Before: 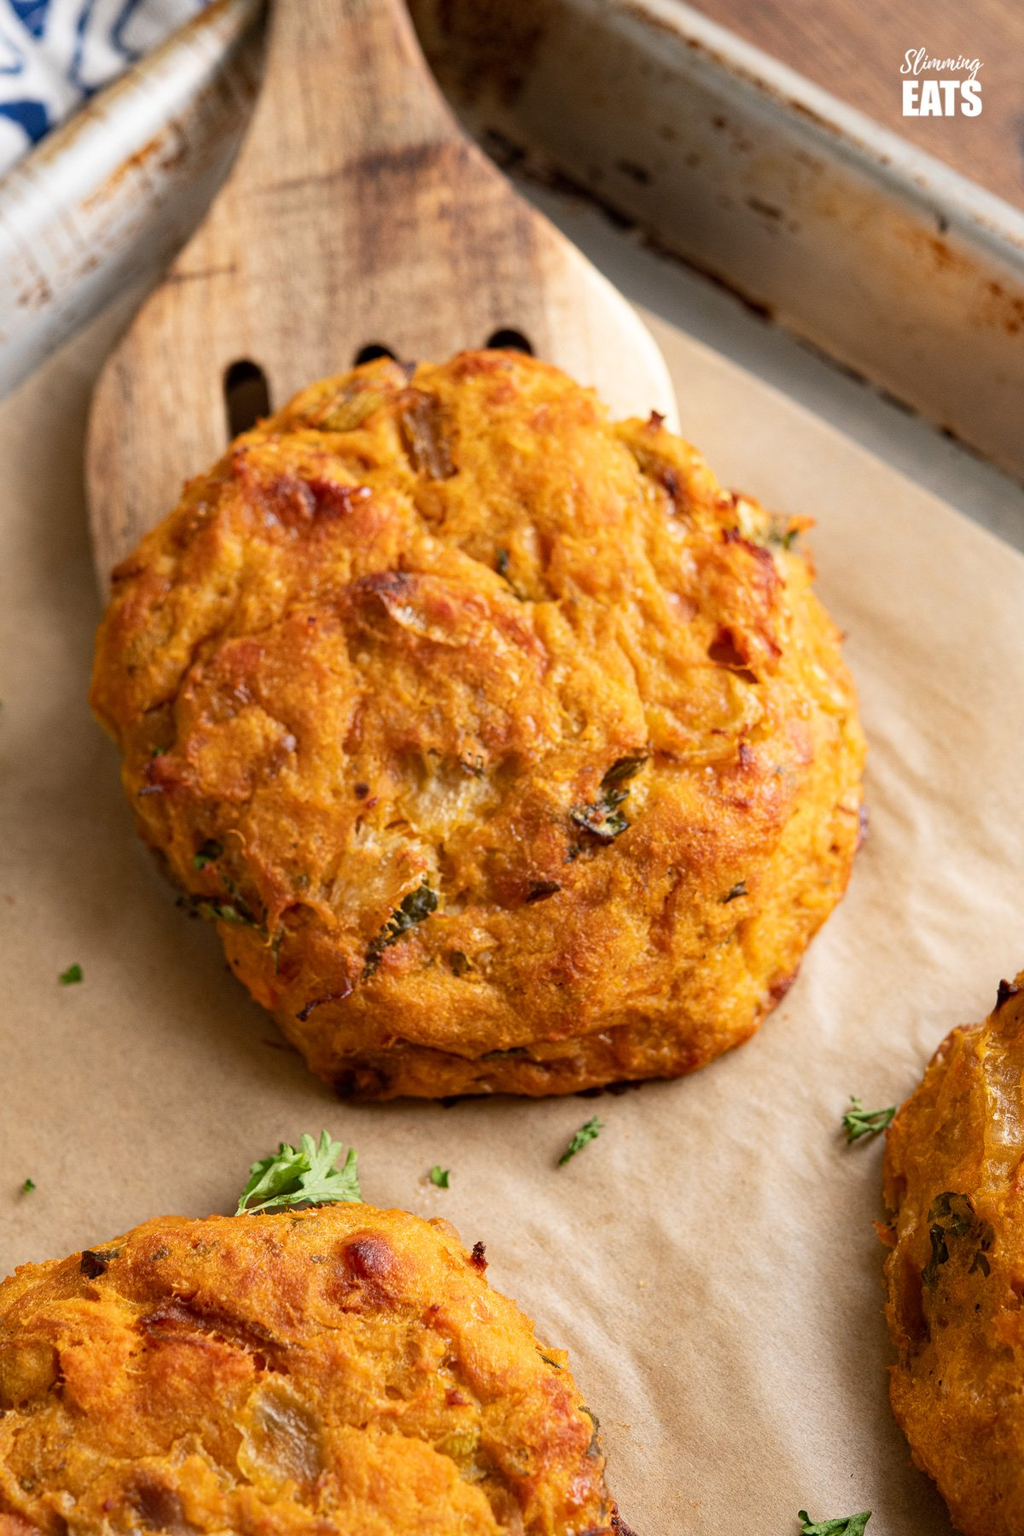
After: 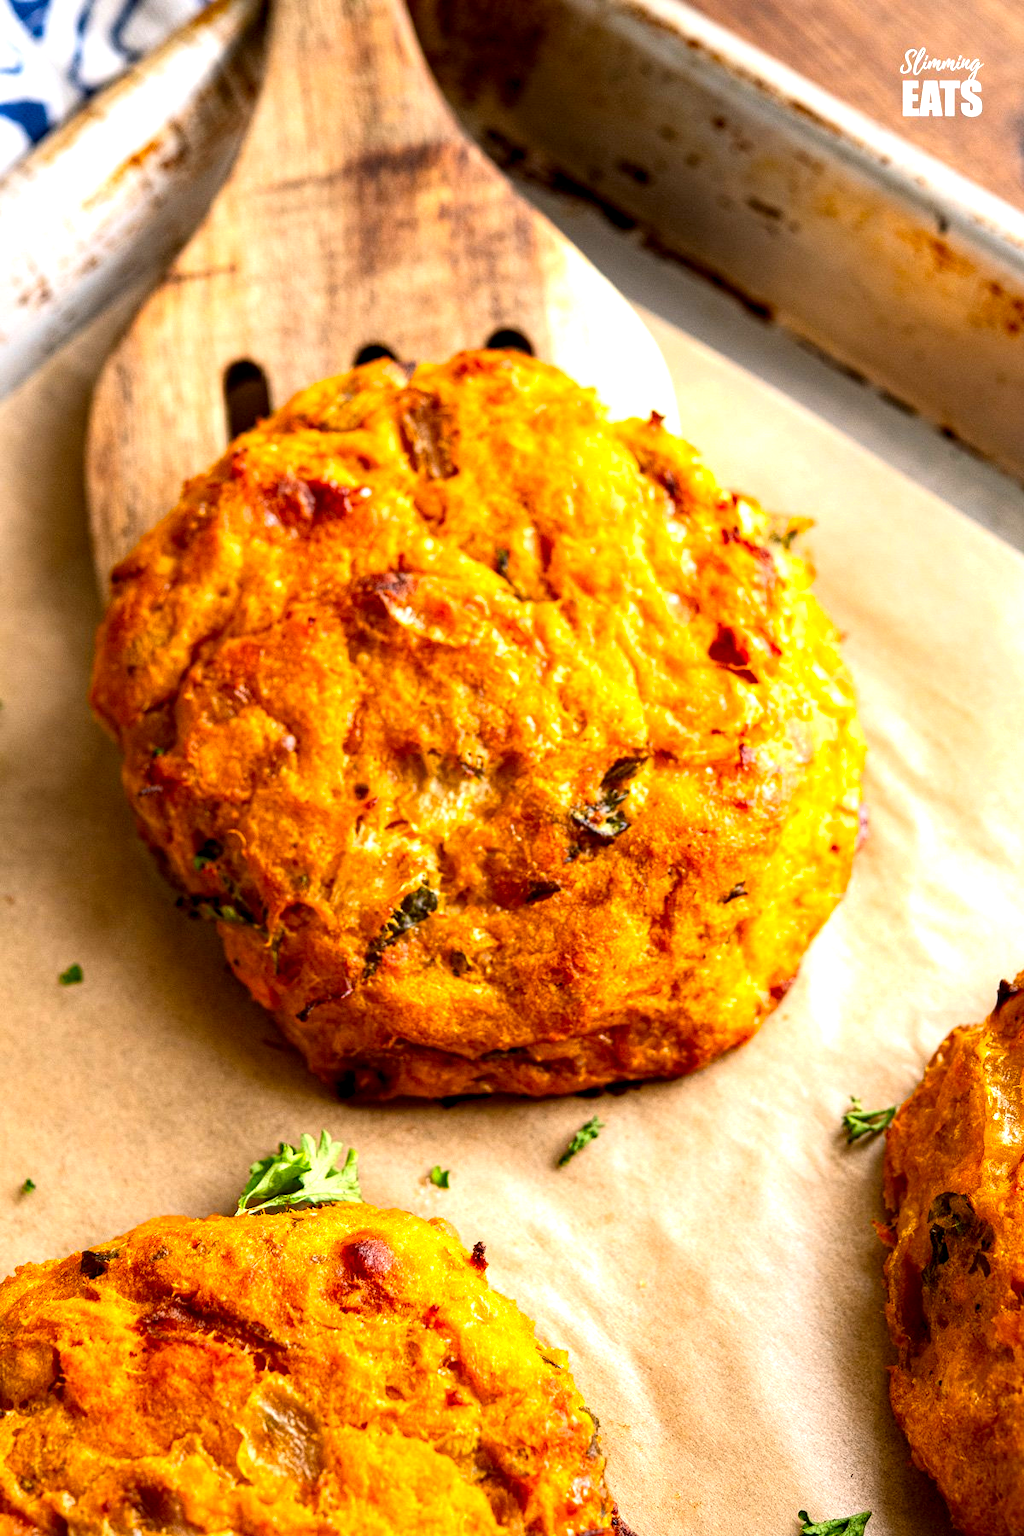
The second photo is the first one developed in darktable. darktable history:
exposure: black level correction 0.001, exposure 0.5 EV, compensate exposure bias true, compensate highlight preservation false
local contrast: shadows 94%
shadows and highlights: shadows -30, highlights 30
color balance: lift [1, 1.001, 0.999, 1.001], gamma [1, 1.004, 1.007, 0.993], gain [1, 0.991, 0.987, 1.013], contrast 10%, output saturation 120%
